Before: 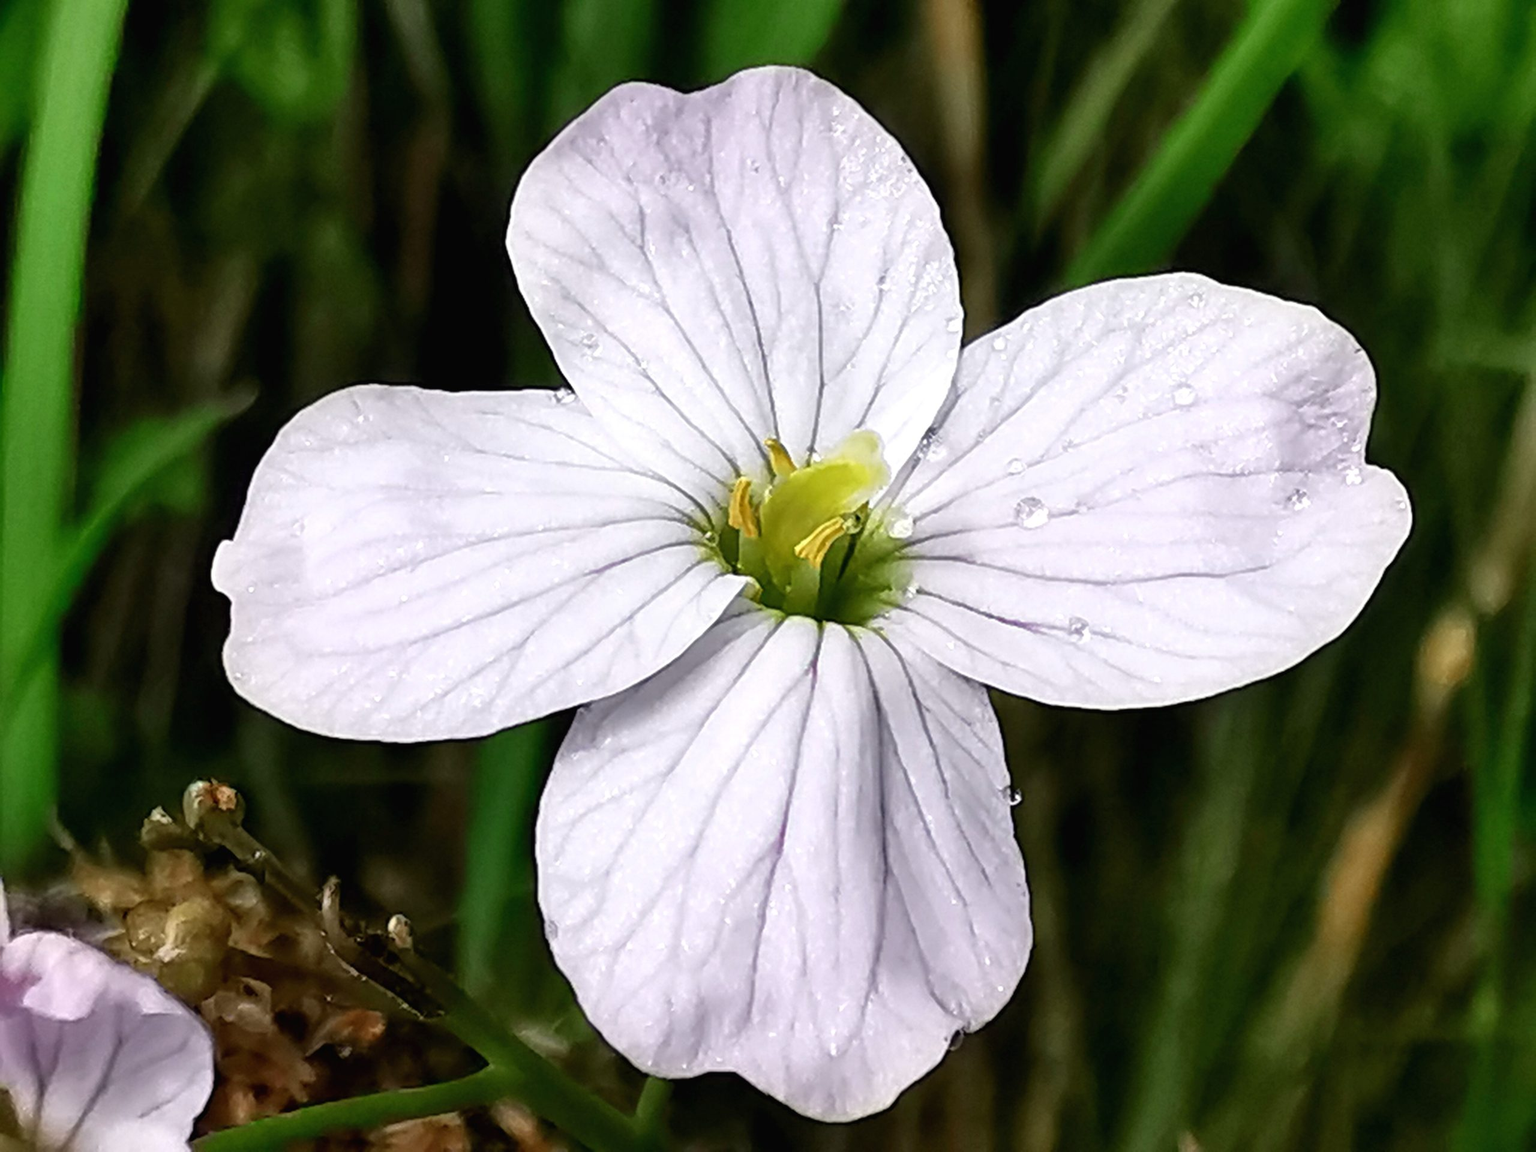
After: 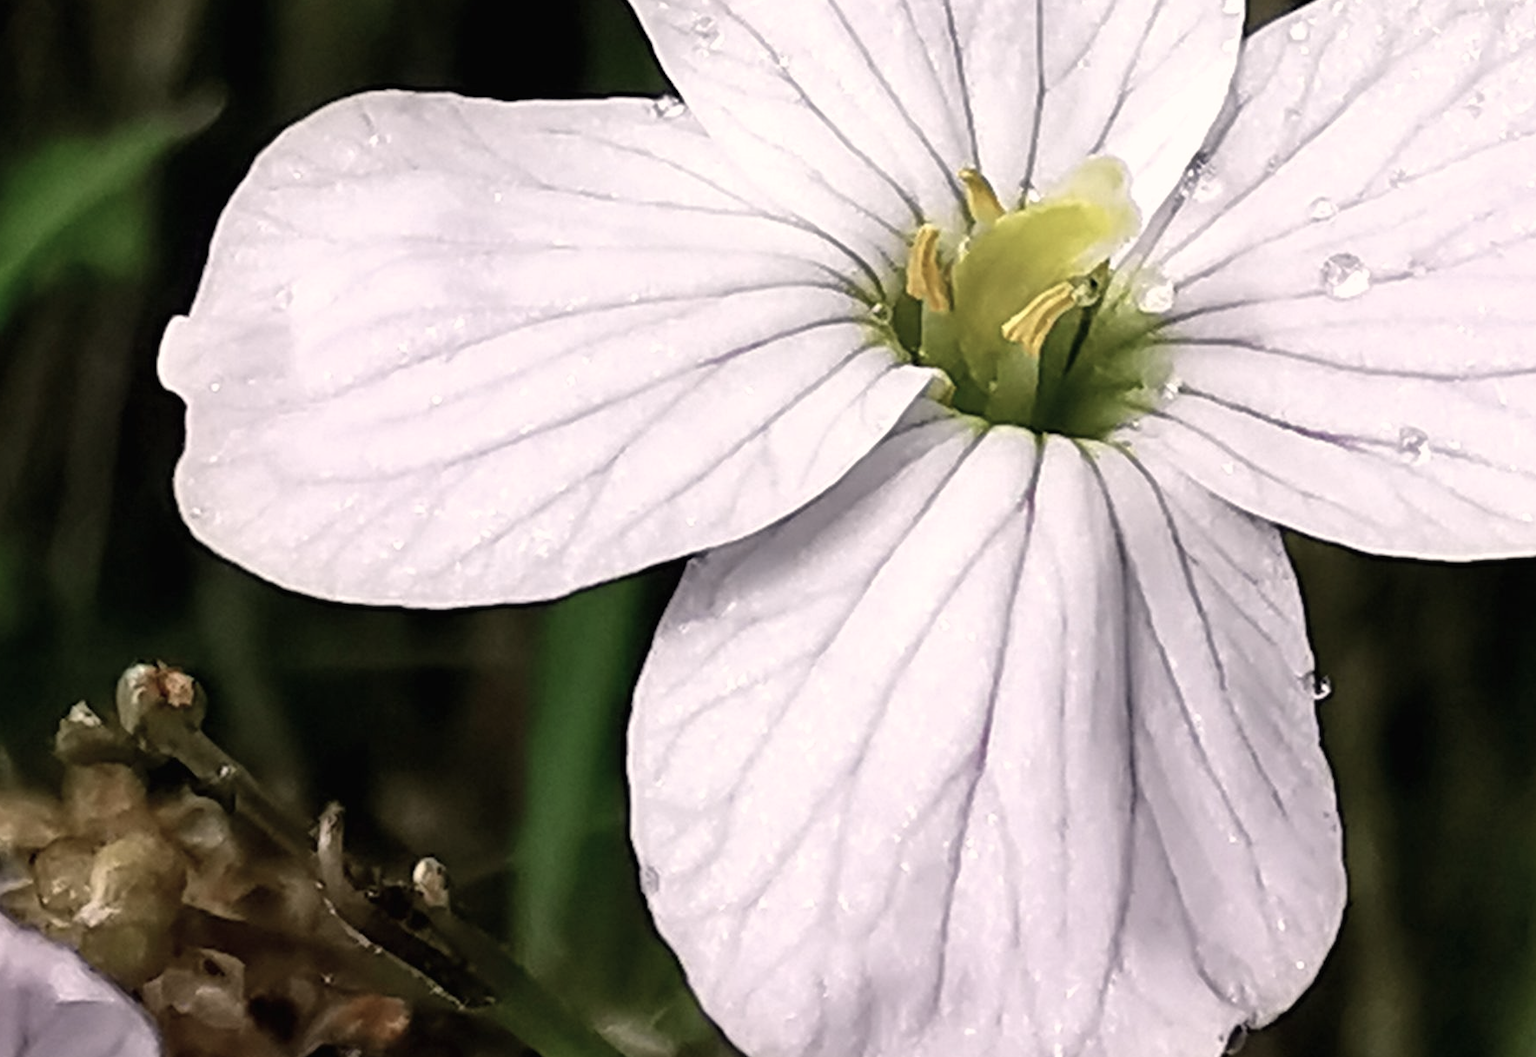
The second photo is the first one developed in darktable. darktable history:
crop: left 6.69%, top 27.983%, right 24.236%, bottom 8.602%
color correction: highlights a* 5.55, highlights b* 5.17, saturation 0.671
